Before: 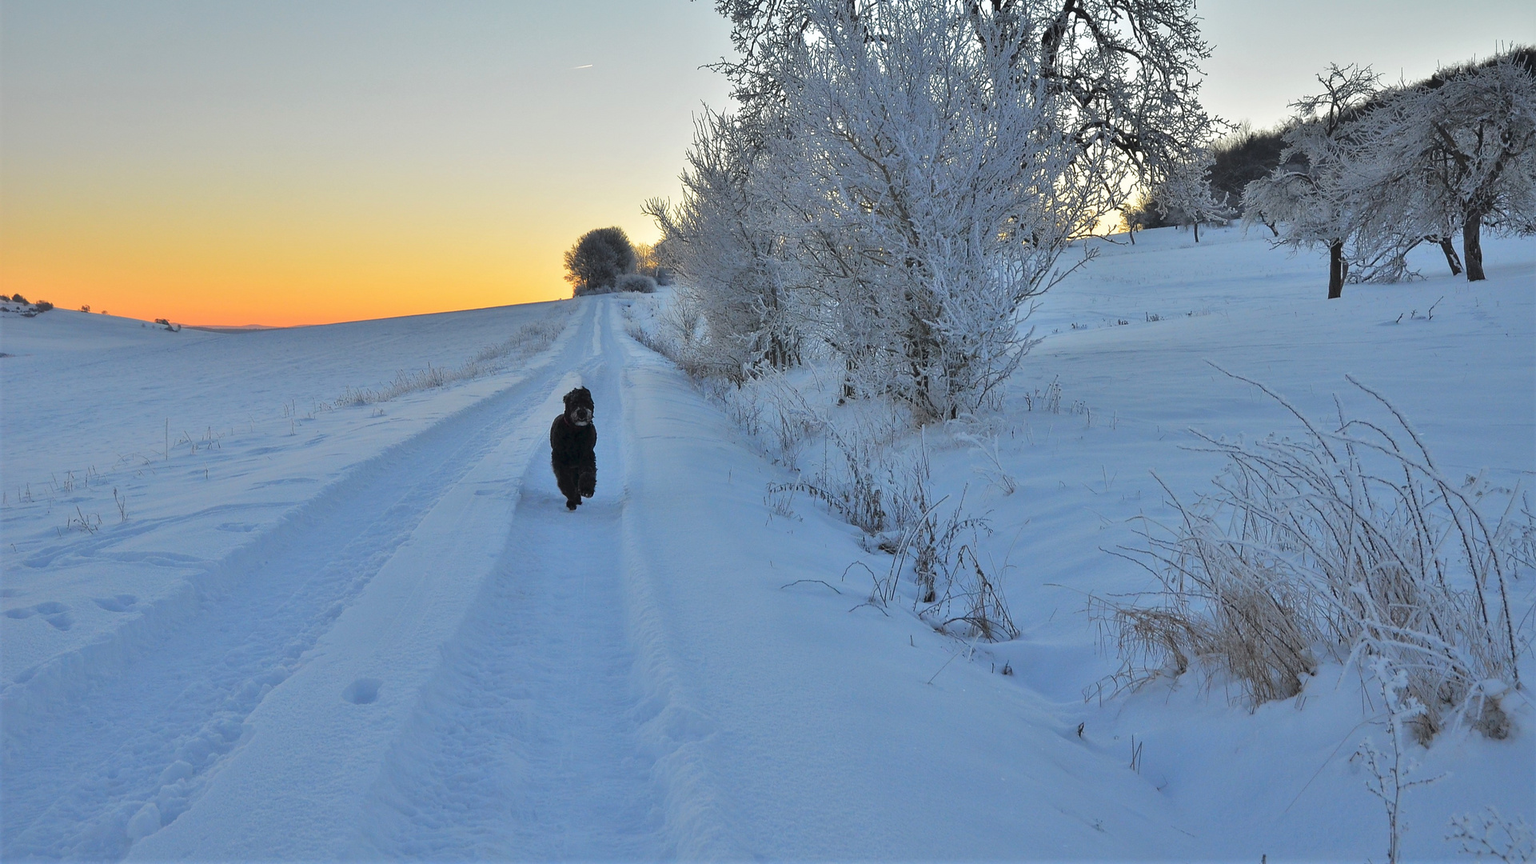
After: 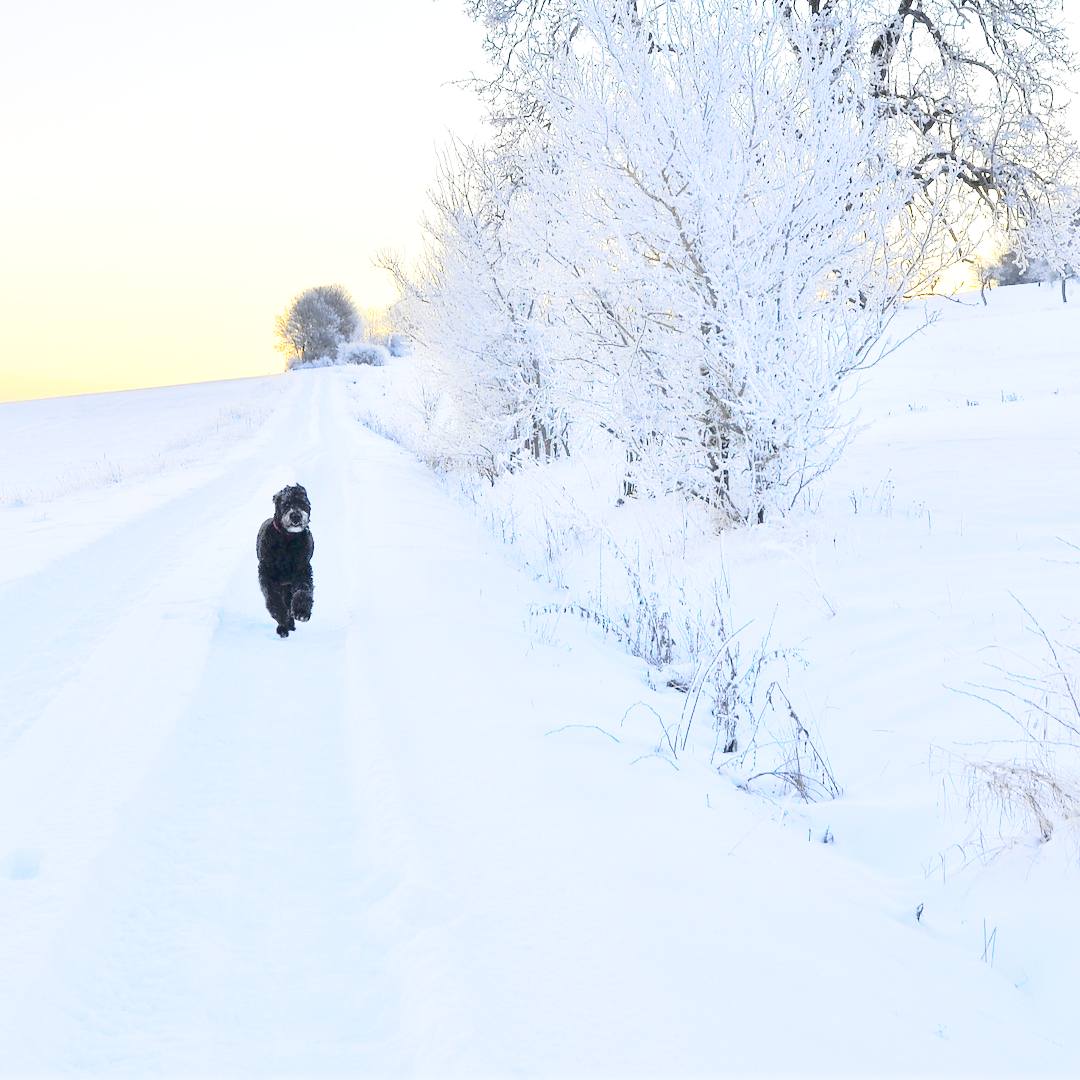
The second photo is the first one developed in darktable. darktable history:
crop and rotate: left 22.516%, right 21.234%
exposure: black level correction -0.001, exposure 0.9 EV, compensate exposure bias true, compensate highlight preservation false
shadows and highlights: shadows -20, white point adjustment -2, highlights -35
tone curve: curves: ch0 [(0, 0.023) (0.103, 0.087) (0.277, 0.28) (0.46, 0.554) (0.569, 0.68) (0.735, 0.843) (0.994, 0.984)]; ch1 [(0, 0) (0.324, 0.285) (0.456, 0.438) (0.488, 0.497) (0.512, 0.503) (0.535, 0.535) (0.599, 0.606) (0.715, 0.738) (1, 1)]; ch2 [(0, 0) (0.369, 0.388) (0.449, 0.431) (0.478, 0.471) (0.502, 0.503) (0.55, 0.553) (0.603, 0.602) (0.656, 0.713) (1, 1)], color space Lab, independent channels, preserve colors none
base curve: curves: ch0 [(0, 0) (0.028, 0.03) (0.121, 0.232) (0.46, 0.748) (0.859, 0.968) (1, 1)], preserve colors none
